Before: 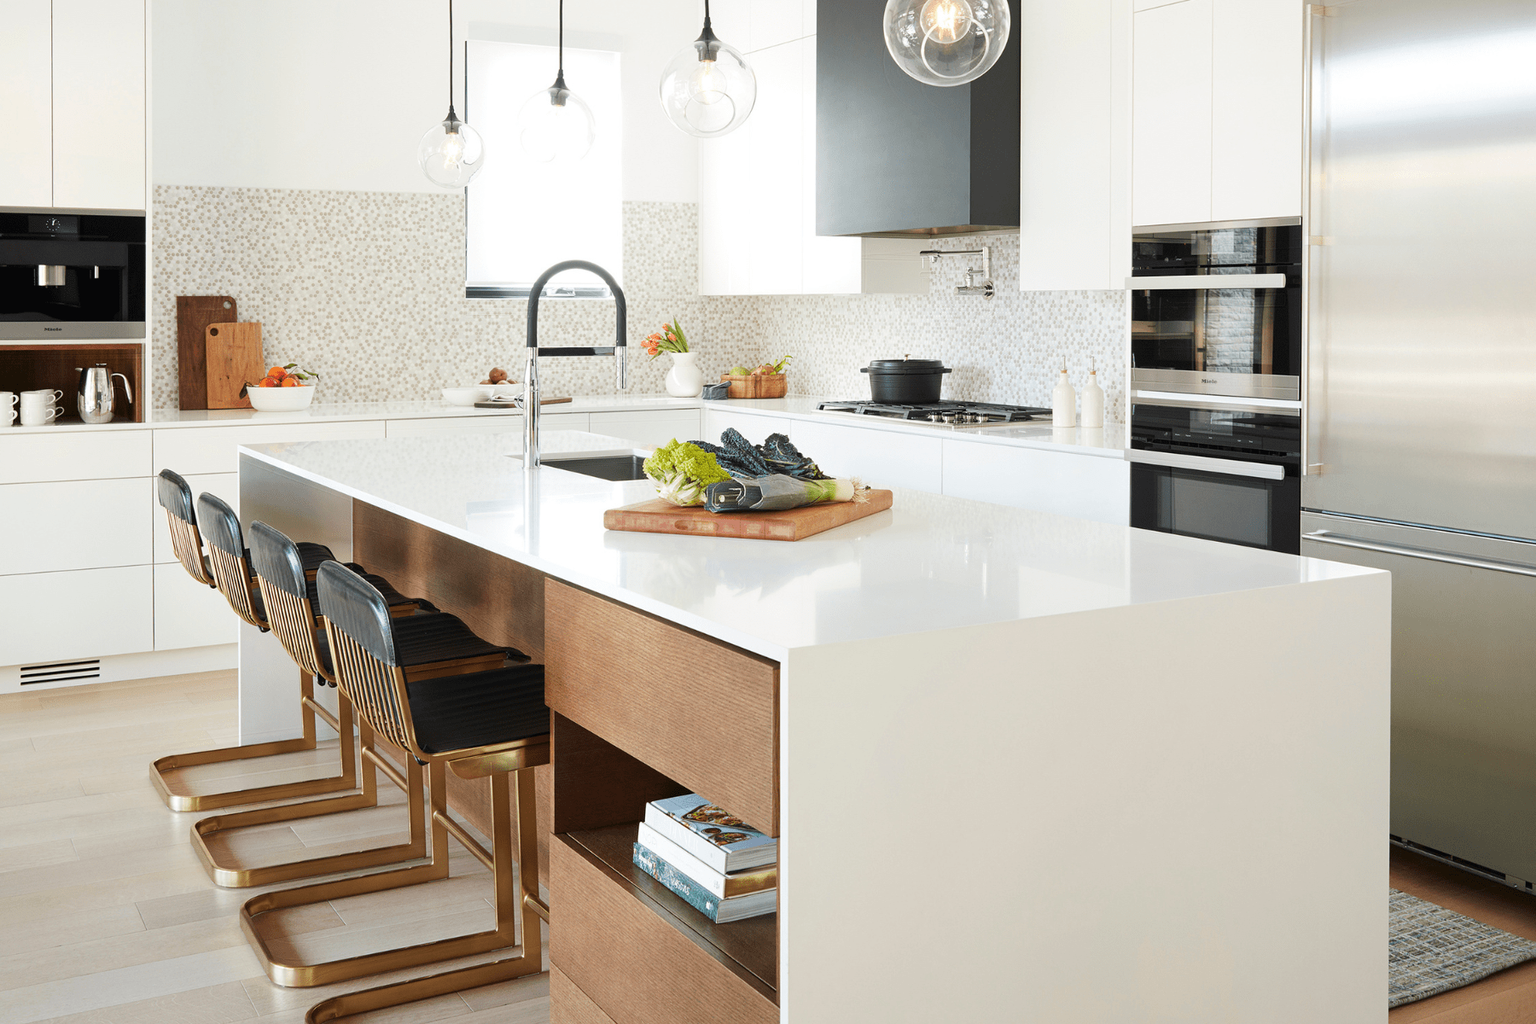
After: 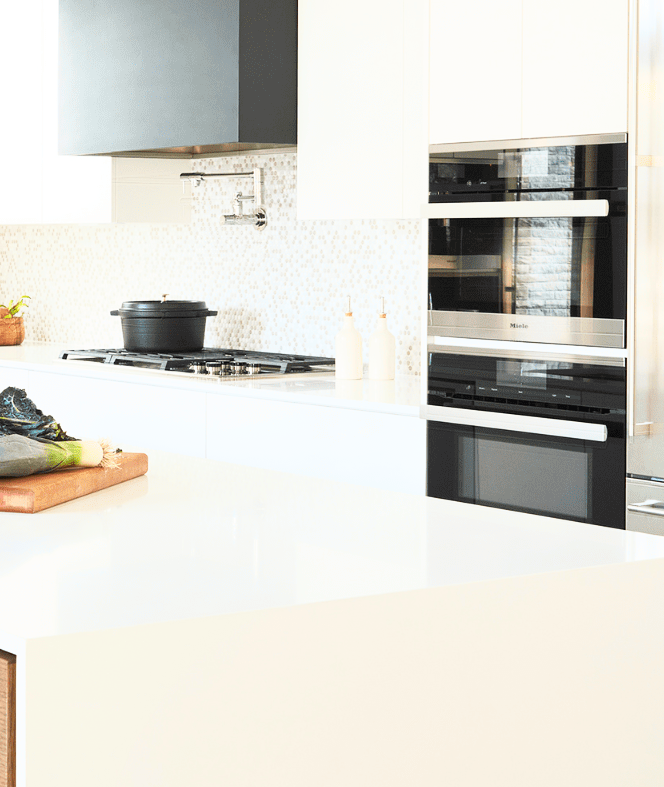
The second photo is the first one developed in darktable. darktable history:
crop and rotate: left 49.936%, top 10.094%, right 13.136%, bottom 24.256%
base curve: curves: ch0 [(0, 0) (0.557, 0.834) (1, 1)]
